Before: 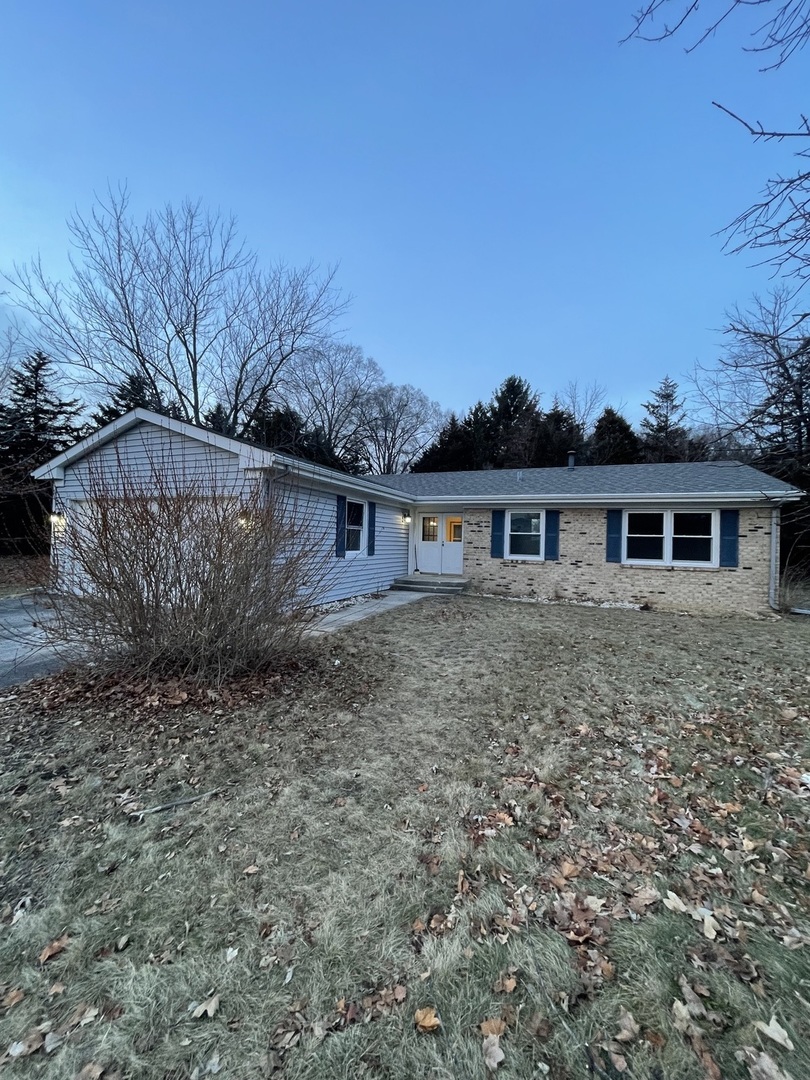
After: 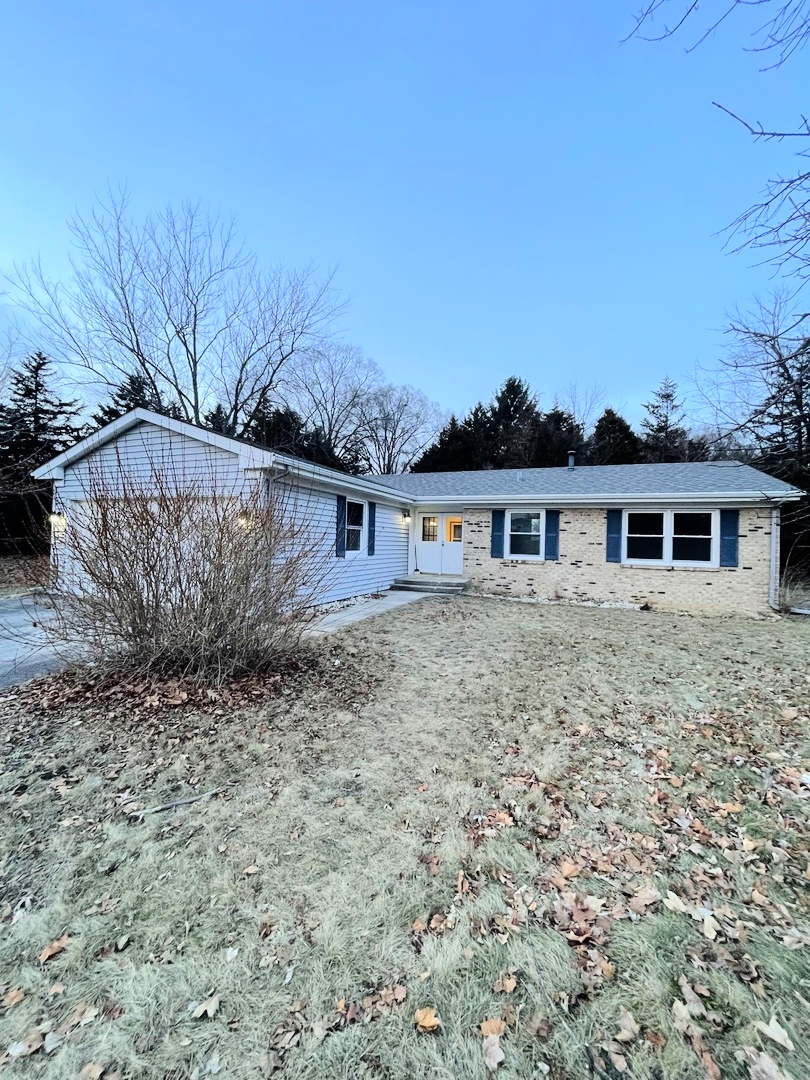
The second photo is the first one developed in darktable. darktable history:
tone equalizer: -7 EV 0.143 EV, -6 EV 0.562 EV, -5 EV 1.15 EV, -4 EV 1.3 EV, -3 EV 1.13 EV, -2 EV 0.6 EV, -1 EV 0.157 EV, edges refinement/feathering 500, mask exposure compensation -1.57 EV, preserve details no
